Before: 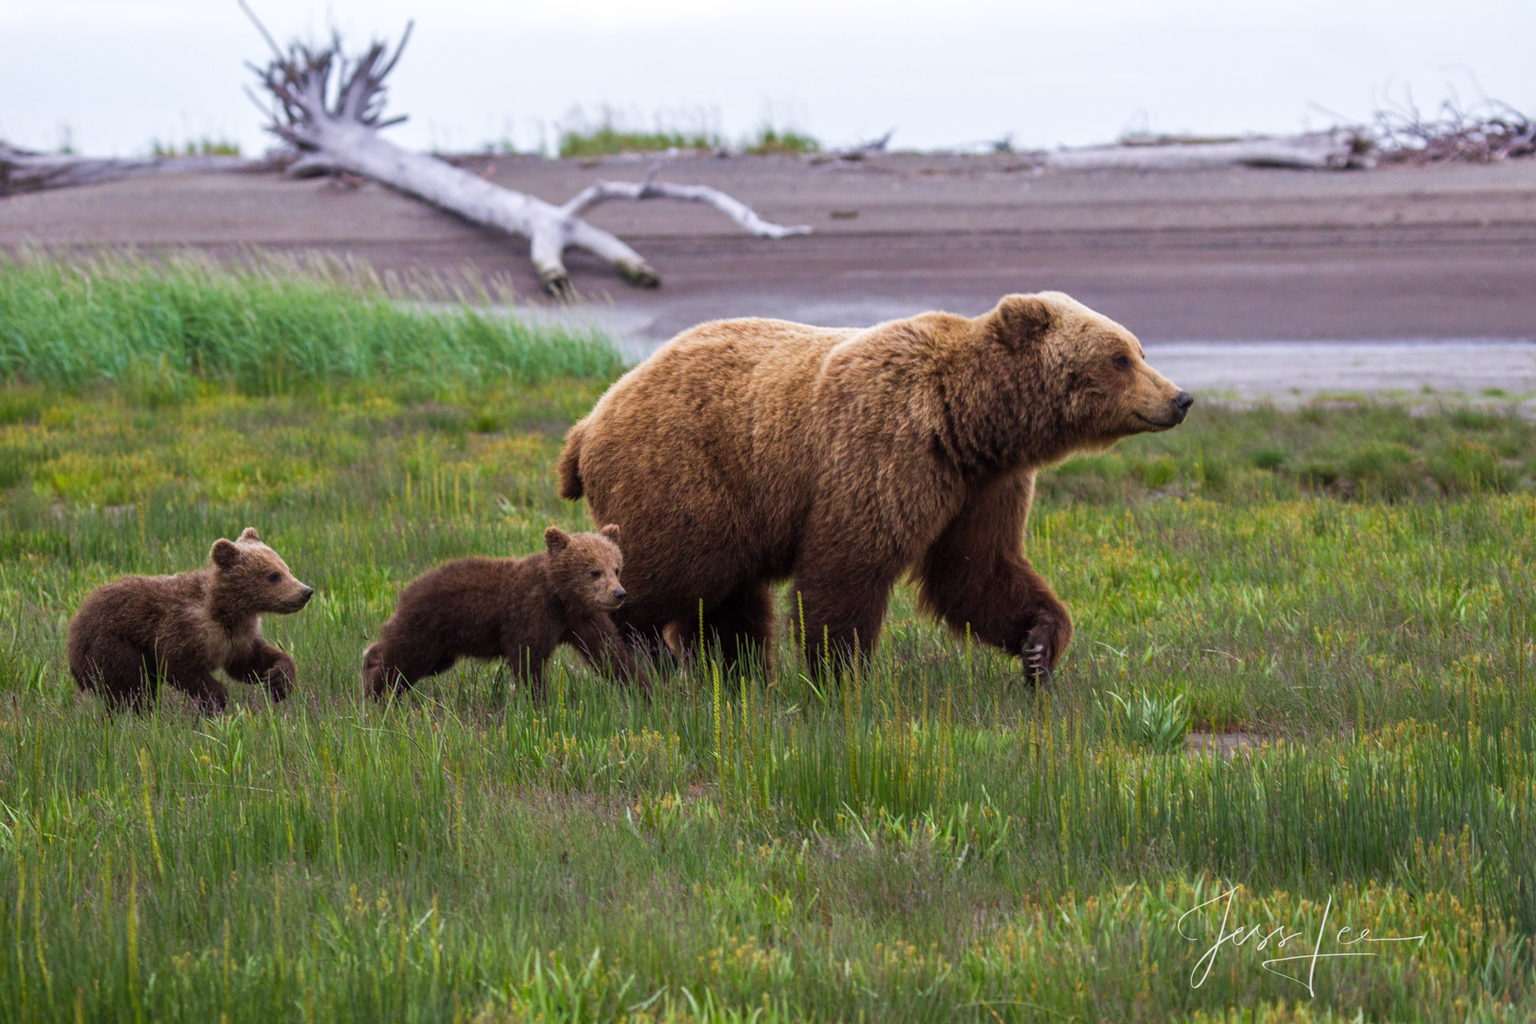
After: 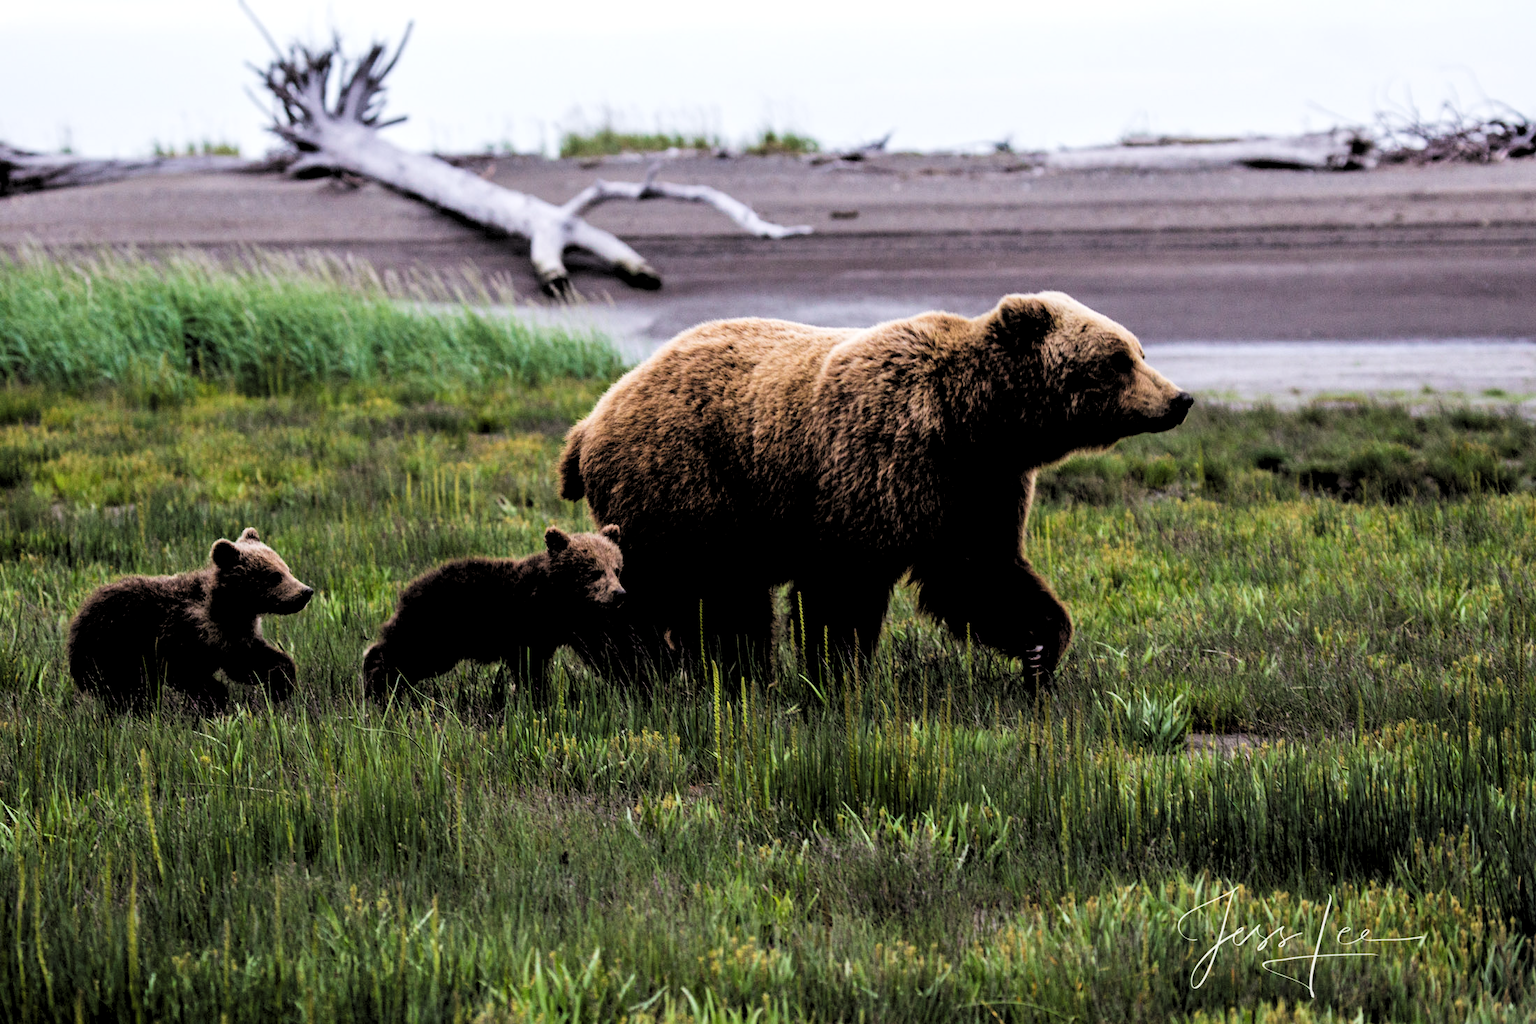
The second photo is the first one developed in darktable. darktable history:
filmic rgb: black relative exposure -5 EV, hardness 2.88, contrast 1.4, highlights saturation mix -20%
levels: levels [0.182, 0.542, 0.902]
